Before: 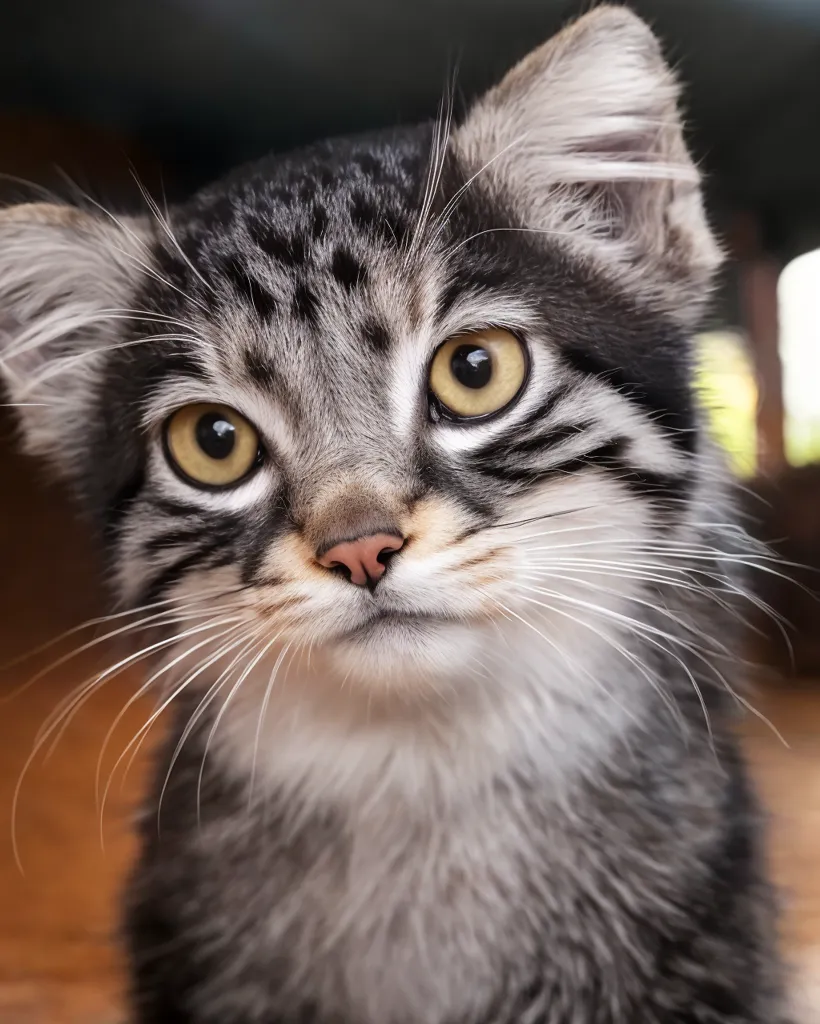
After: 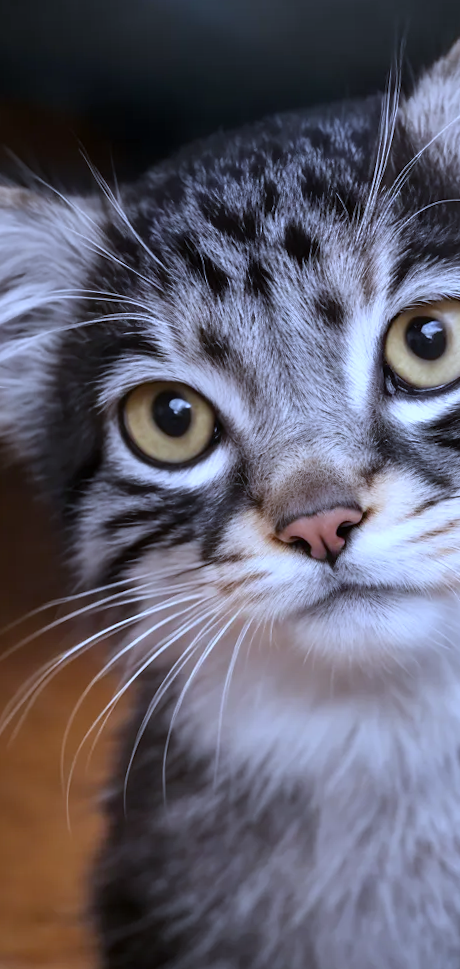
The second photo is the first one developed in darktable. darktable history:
white balance: red 0.871, blue 1.249
crop: left 5.114%, right 38.589%
rotate and perspective: rotation -1.42°, crop left 0.016, crop right 0.984, crop top 0.035, crop bottom 0.965
